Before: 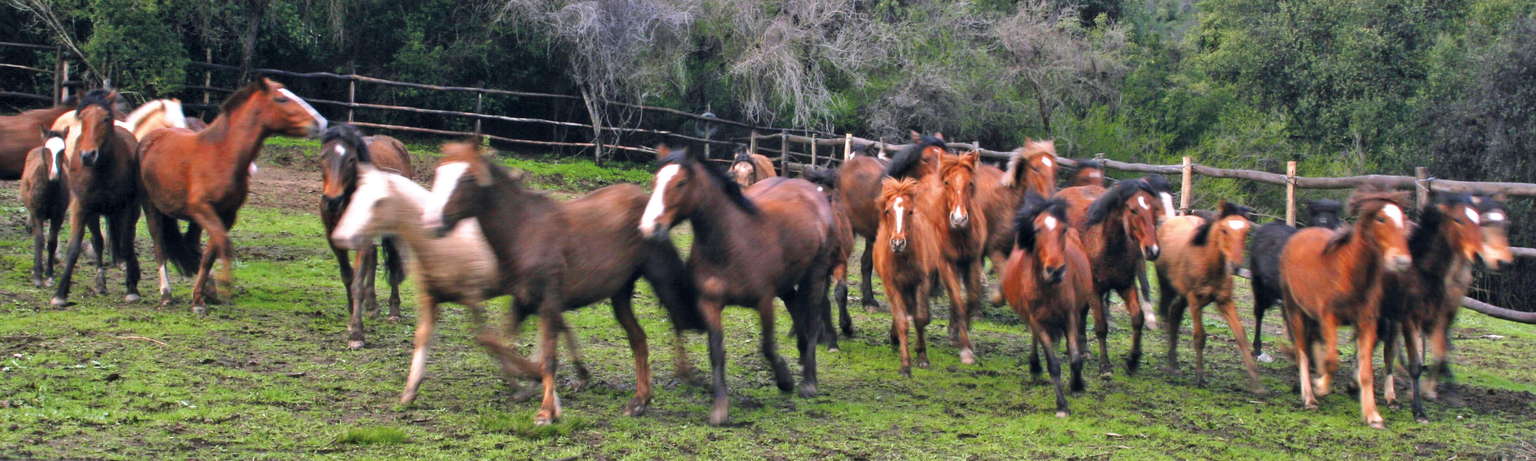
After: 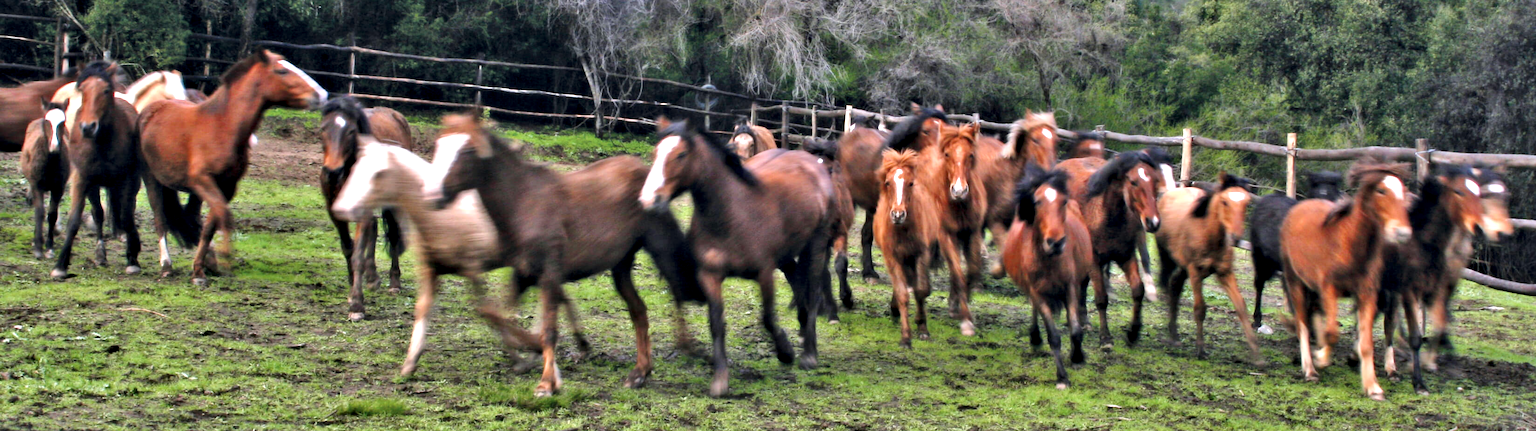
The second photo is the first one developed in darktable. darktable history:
contrast equalizer: y [[0.513, 0.565, 0.608, 0.562, 0.512, 0.5], [0.5 ×6], [0.5, 0.5, 0.5, 0.528, 0.598, 0.658], [0 ×6], [0 ×6]]
crop and rotate: top 6.25%
